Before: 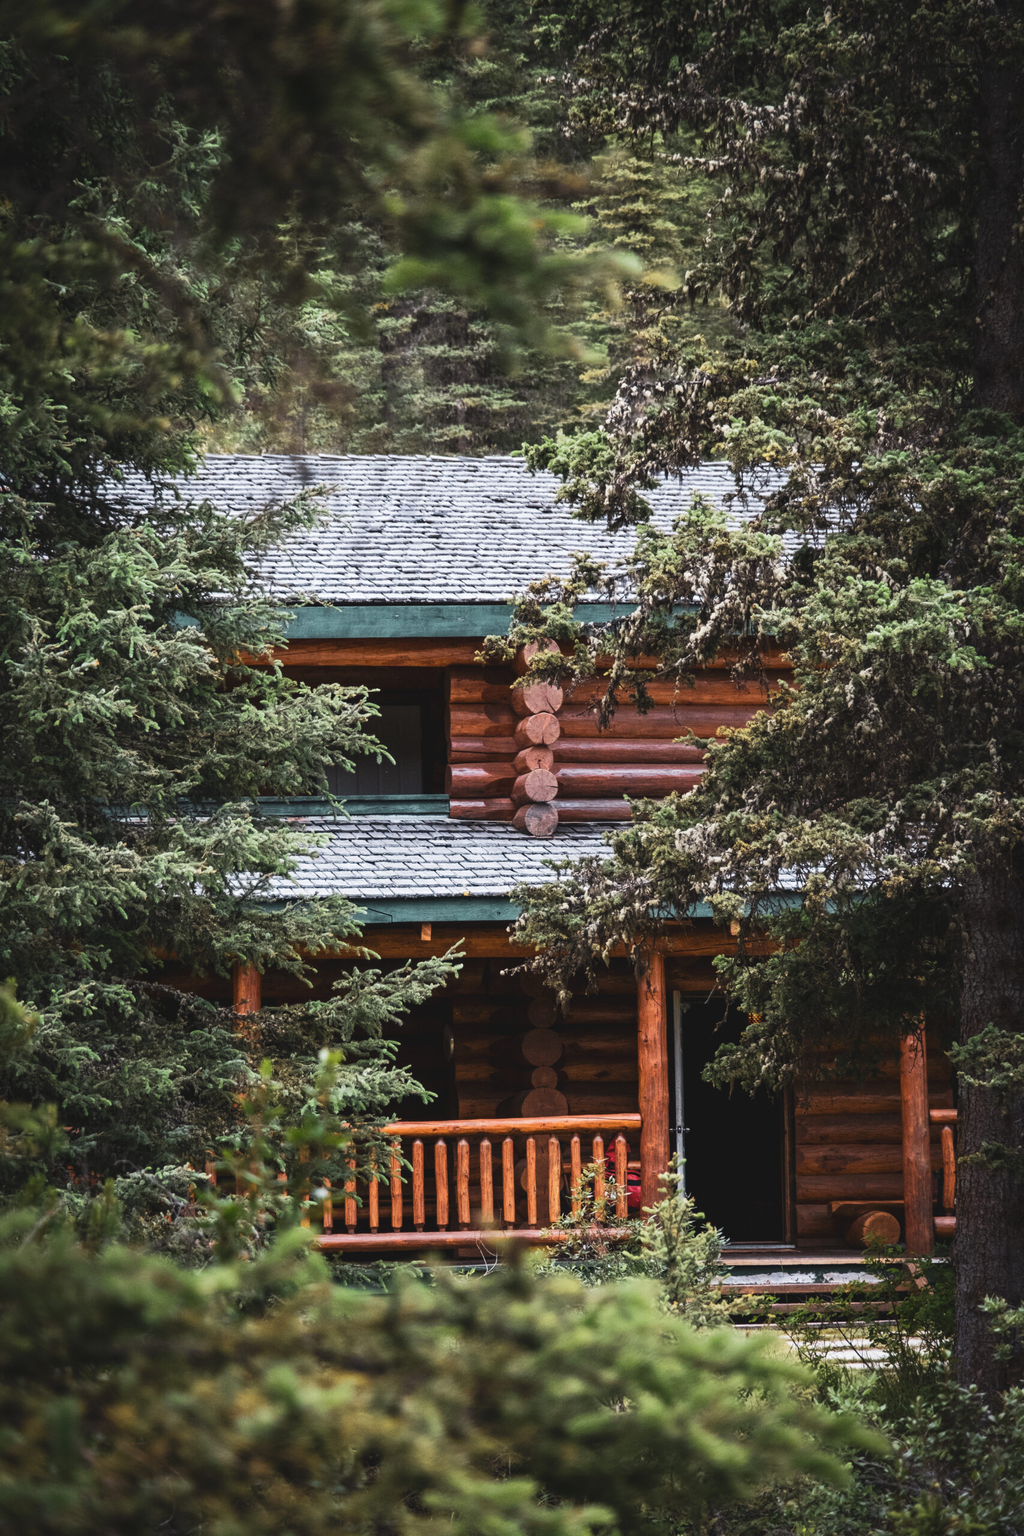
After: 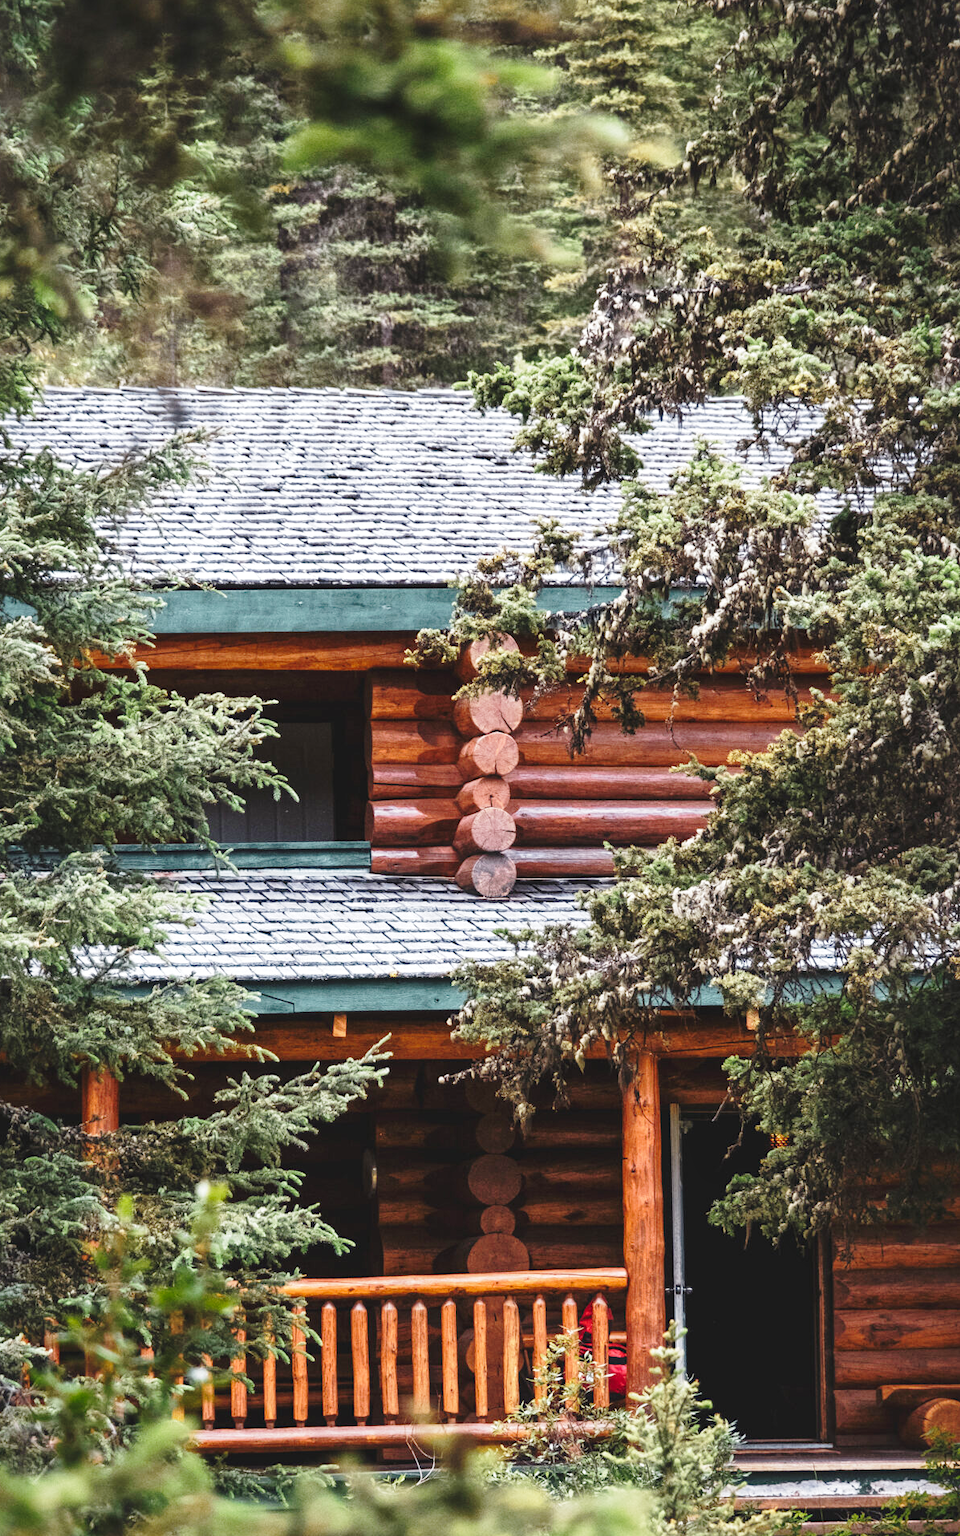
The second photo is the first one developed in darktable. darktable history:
local contrast: highlights 101%, shadows 103%, detail 120%, midtone range 0.2
base curve: curves: ch0 [(0, 0) (0.028, 0.03) (0.121, 0.232) (0.46, 0.748) (0.859, 0.968) (1, 1)], preserve colors none
crop and rotate: left 16.866%, top 10.768%, right 12.993%, bottom 14.391%
shadows and highlights: highlights color adjustment 0.877%
